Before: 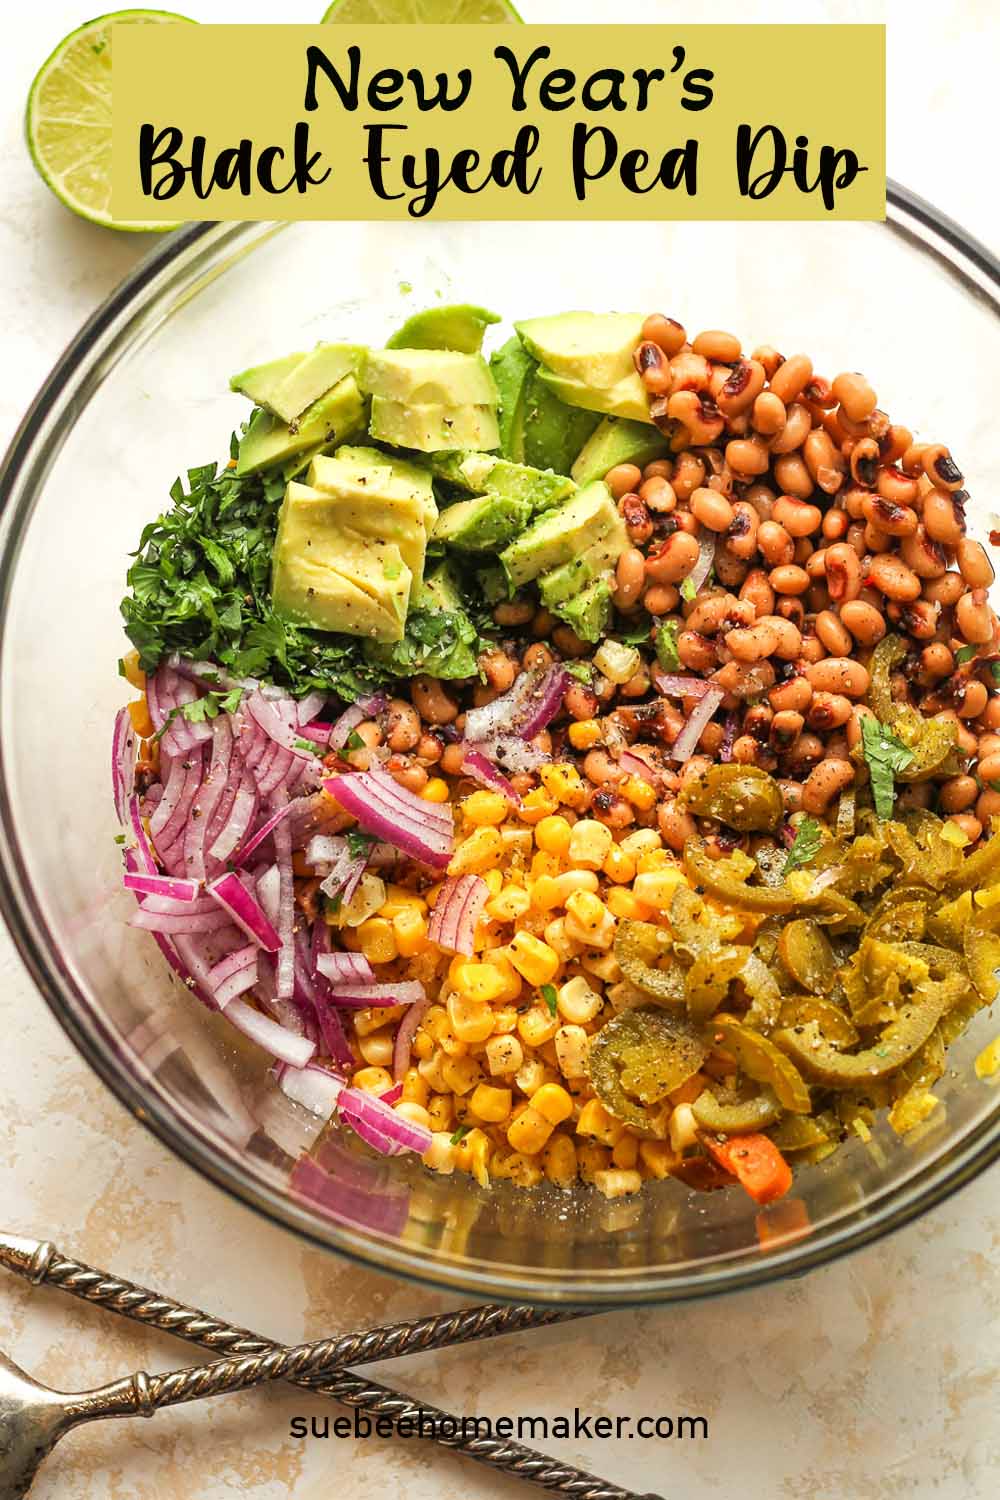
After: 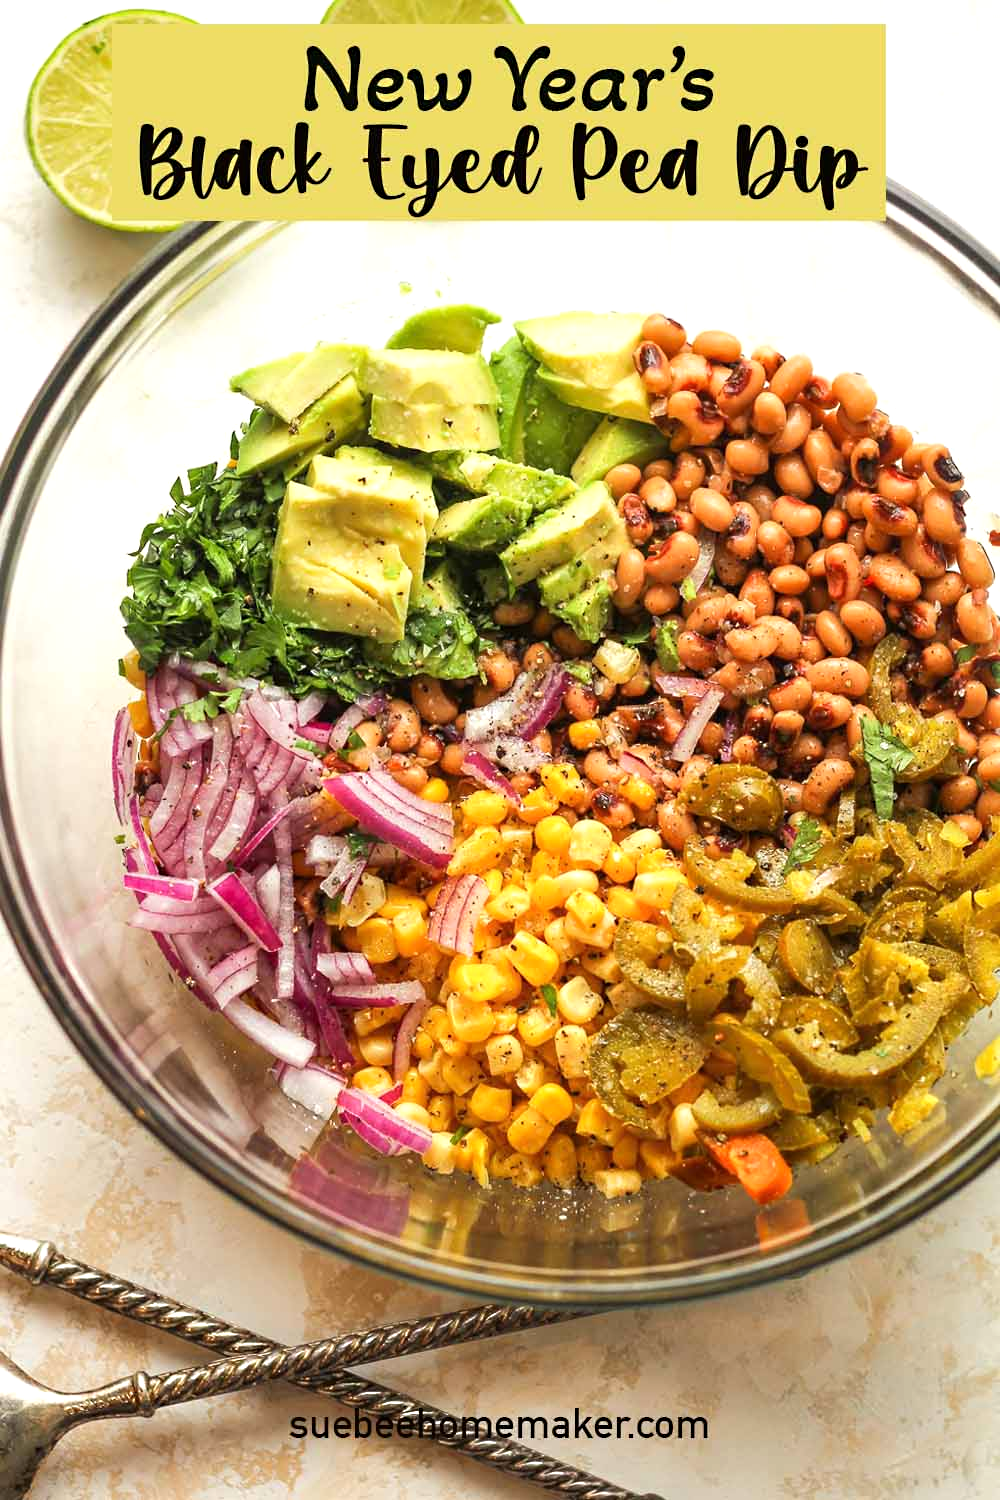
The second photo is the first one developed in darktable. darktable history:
exposure: exposure 0.203 EV, compensate highlight preservation false
sharpen: radius 5.277, amount 0.314, threshold 26.665
